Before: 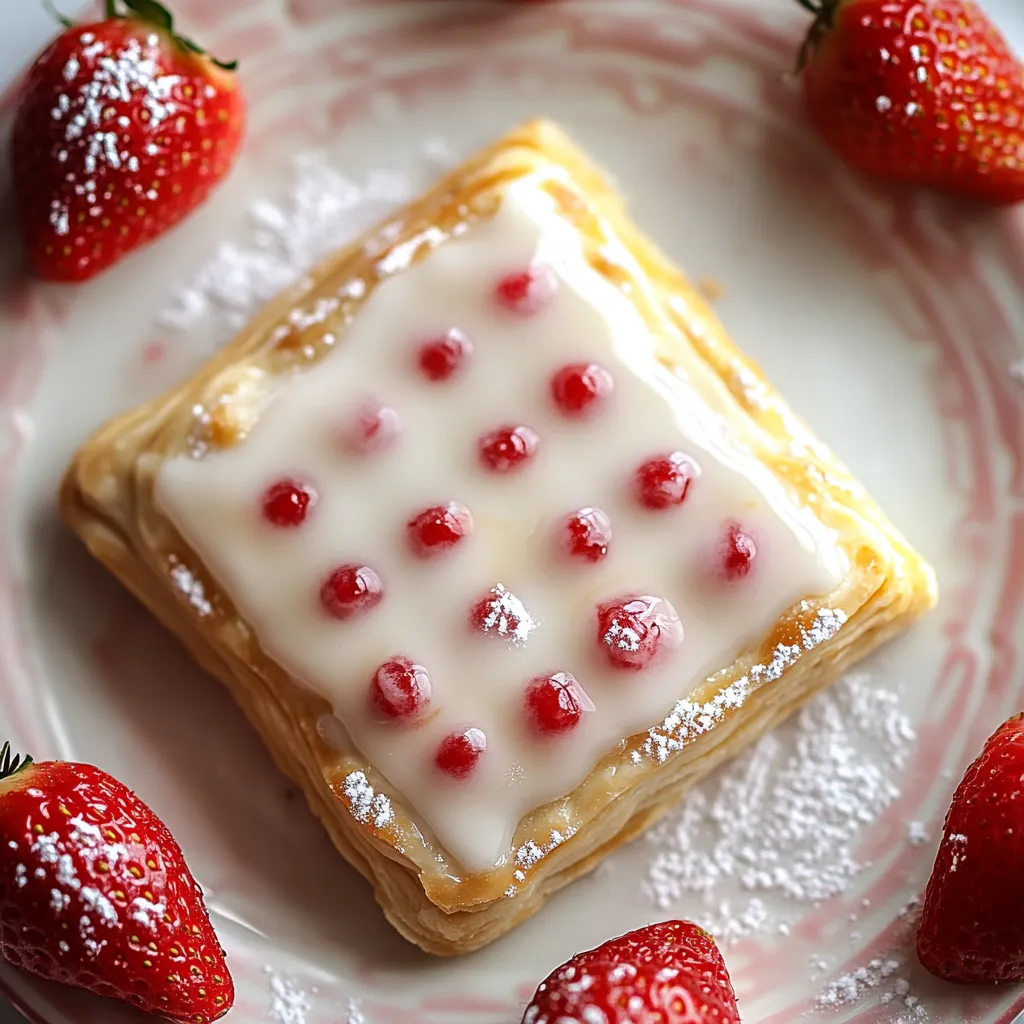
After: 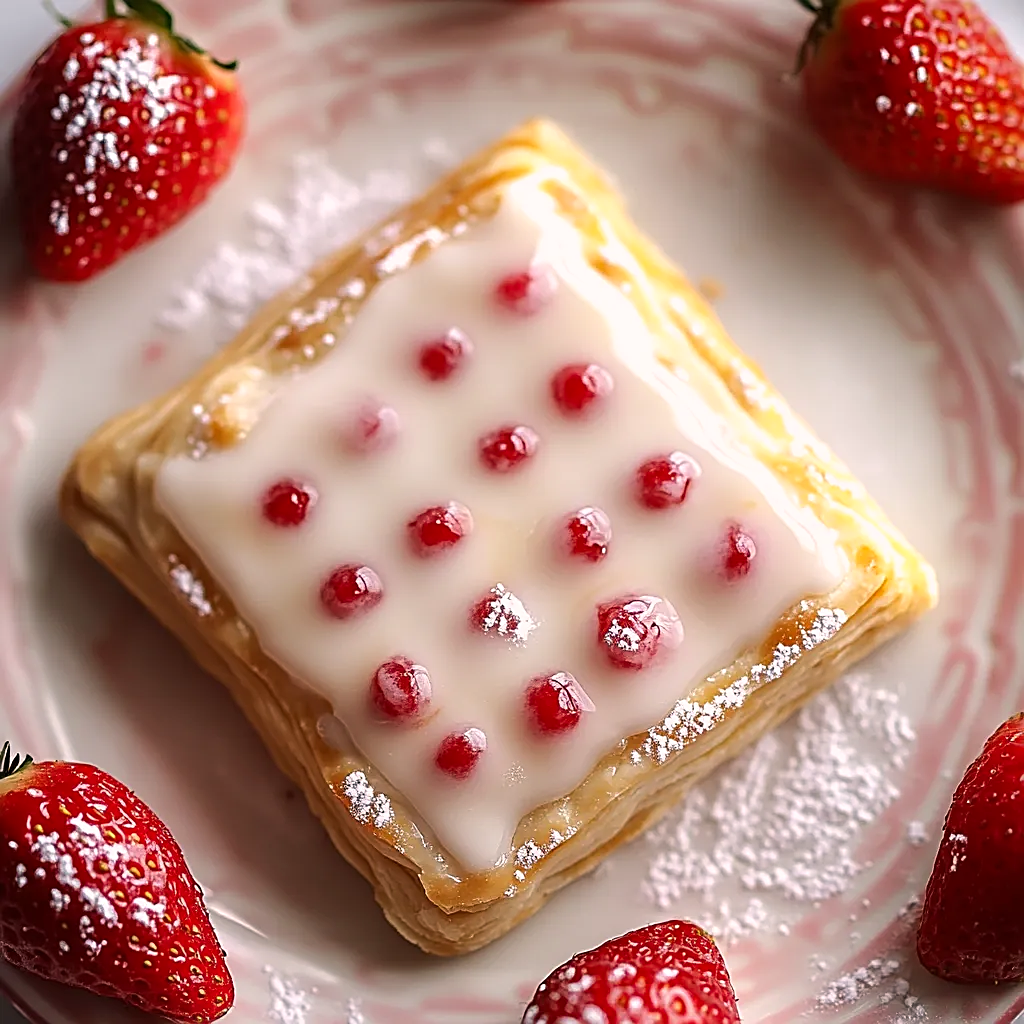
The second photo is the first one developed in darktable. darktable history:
color correction: highlights a* 7.94, highlights b* 3.92
sharpen: on, module defaults
